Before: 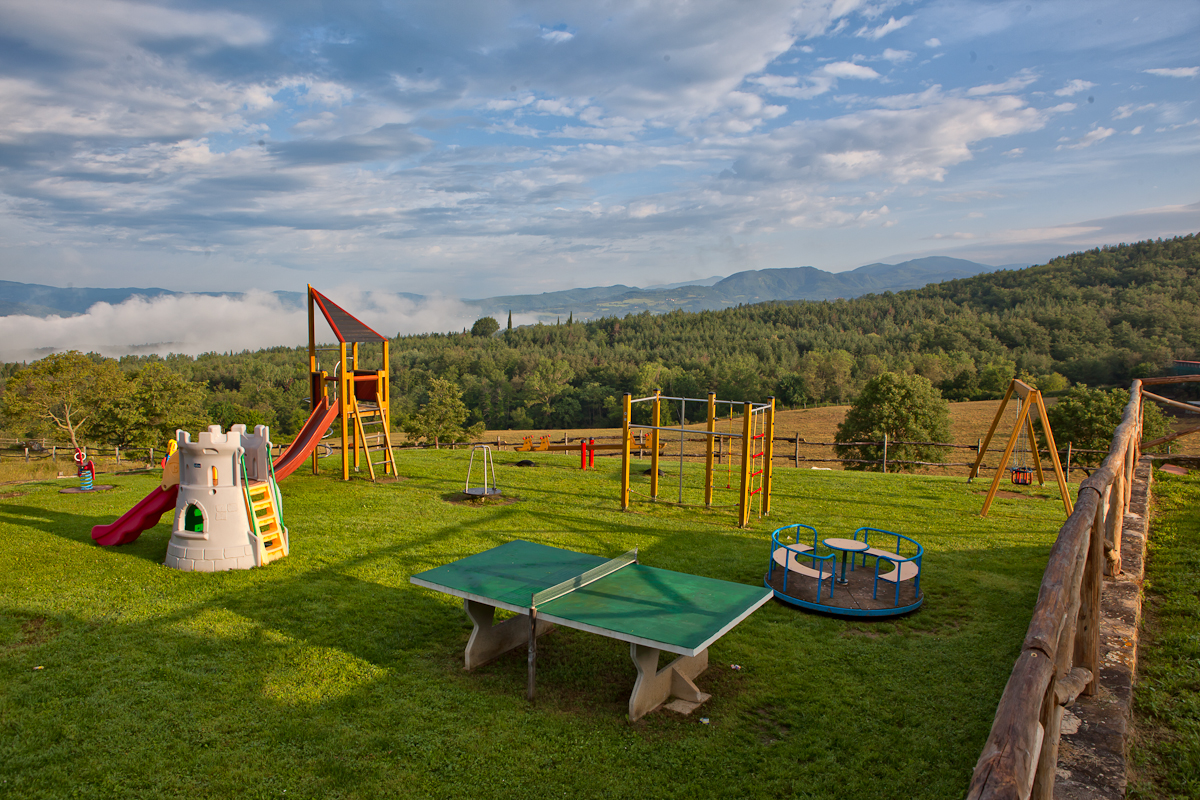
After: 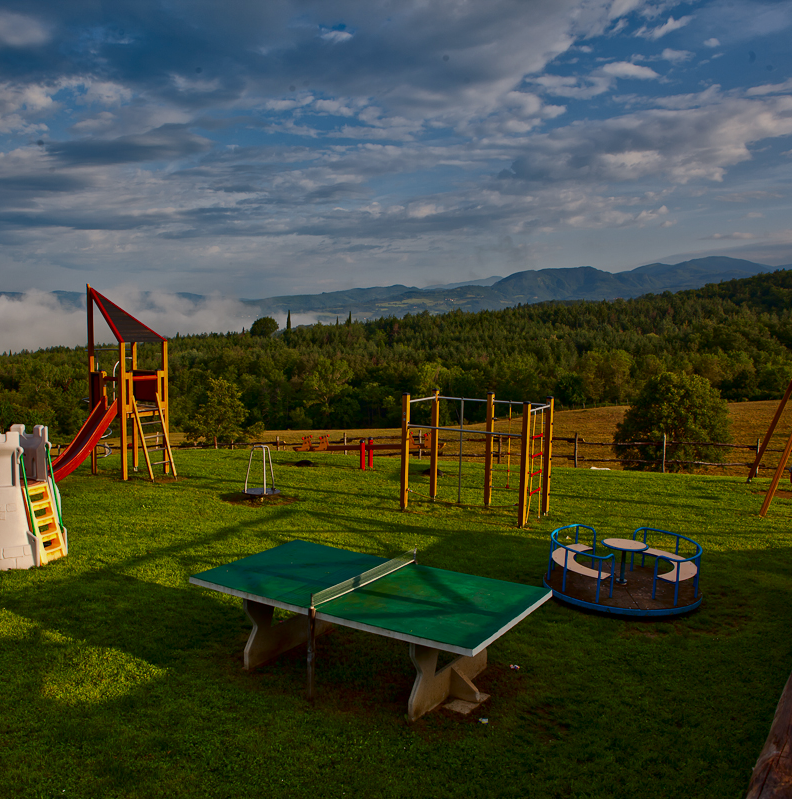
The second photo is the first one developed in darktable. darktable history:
crop and rotate: left 18.442%, right 15.508%
graduated density: rotation -0.352°, offset 57.64
contrast brightness saturation: contrast 0.13, brightness -0.24, saturation 0.14
